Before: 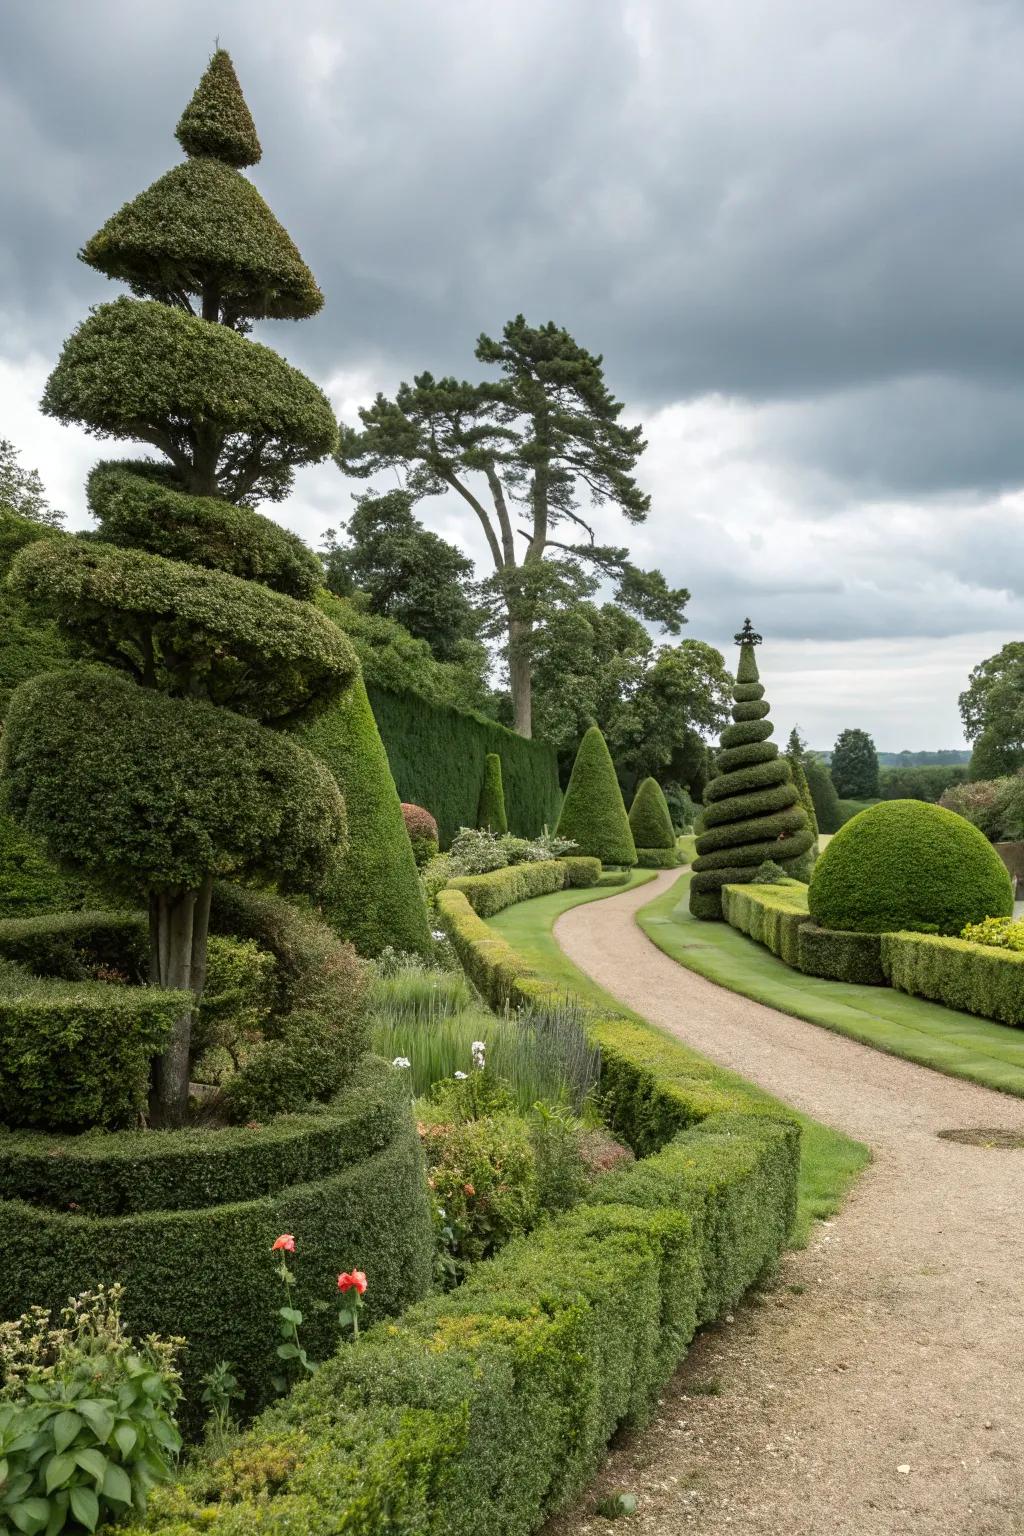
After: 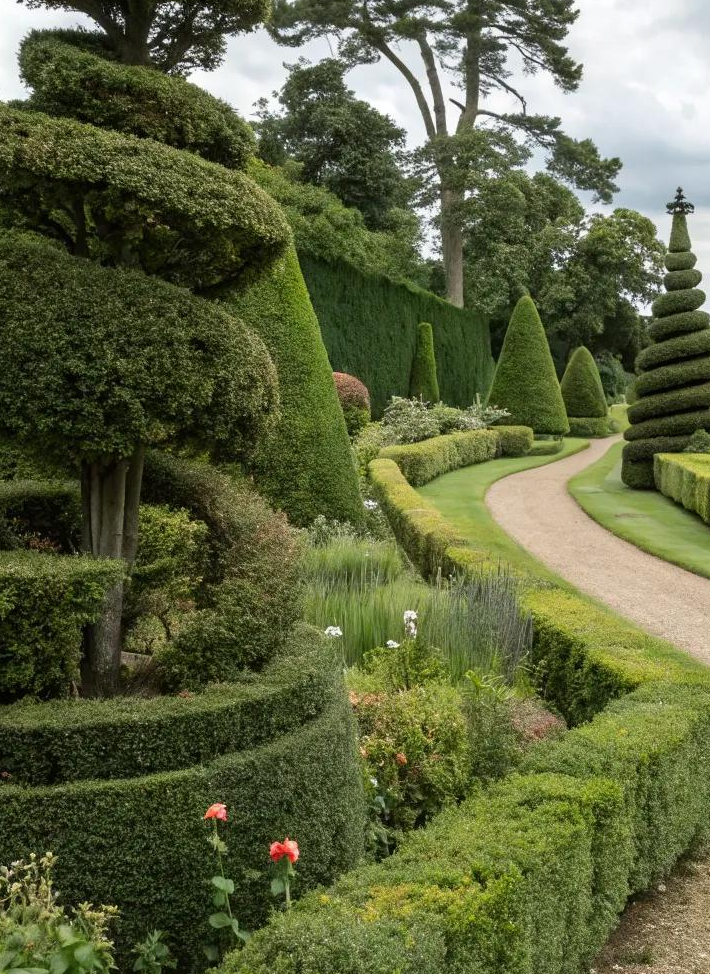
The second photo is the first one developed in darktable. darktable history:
crop: left 6.718%, top 28.078%, right 23.92%, bottom 8.486%
